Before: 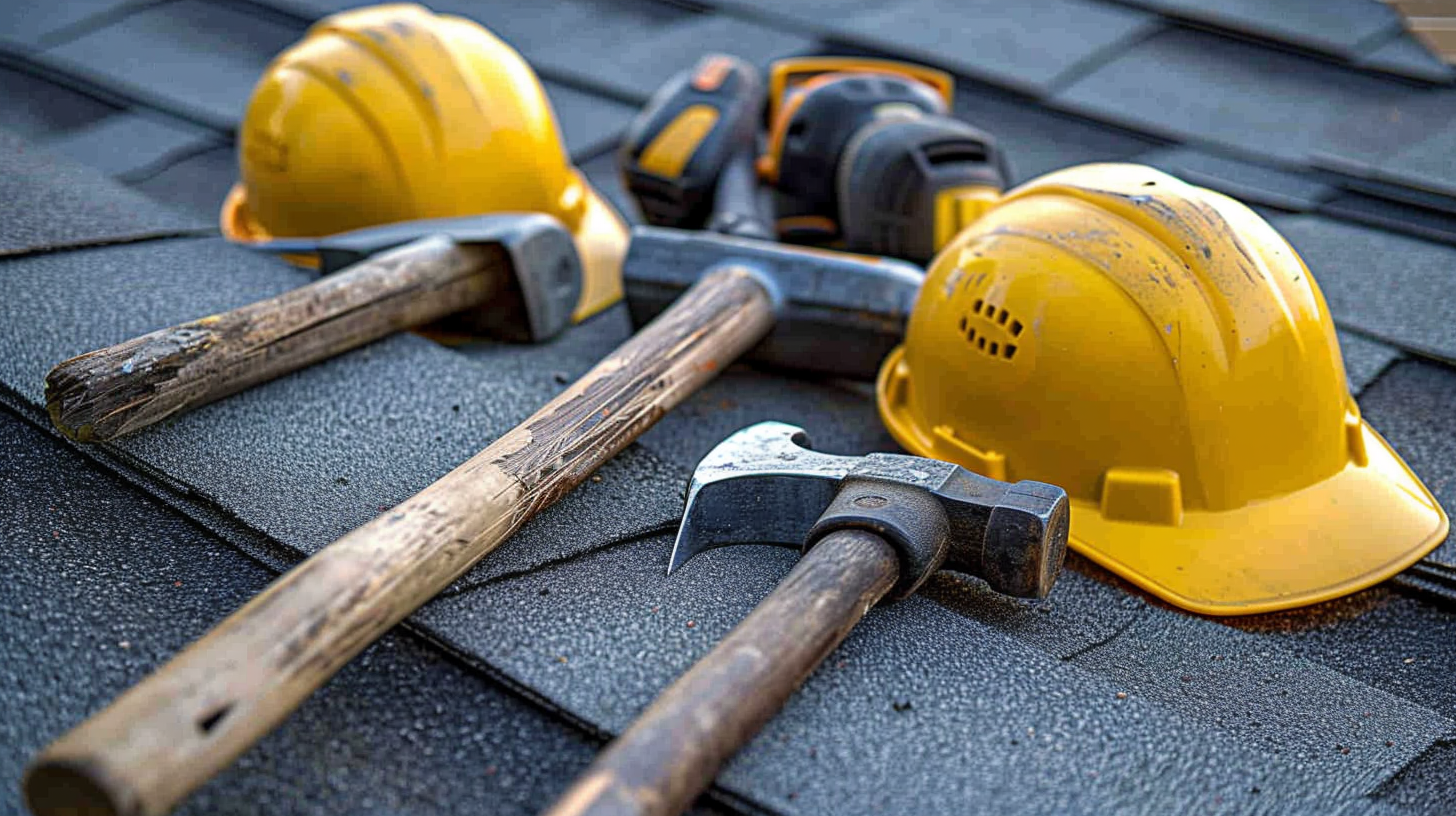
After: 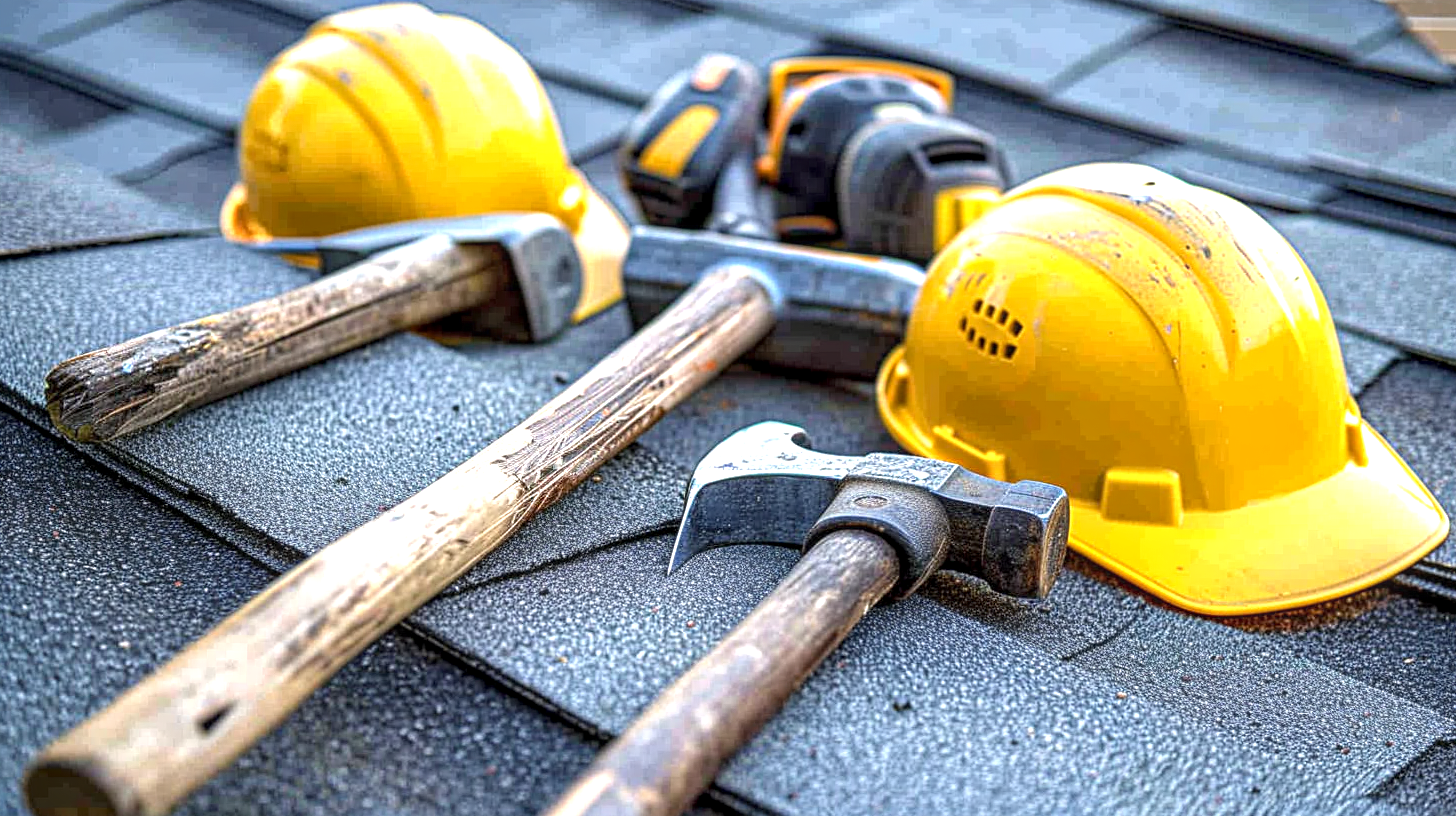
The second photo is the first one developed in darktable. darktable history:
tone equalizer: on, module defaults
exposure: black level correction 0.001, exposure 1.05 EV, compensate exposure bias true, compensate highlight preservation false
local contrast: on, module defaults
